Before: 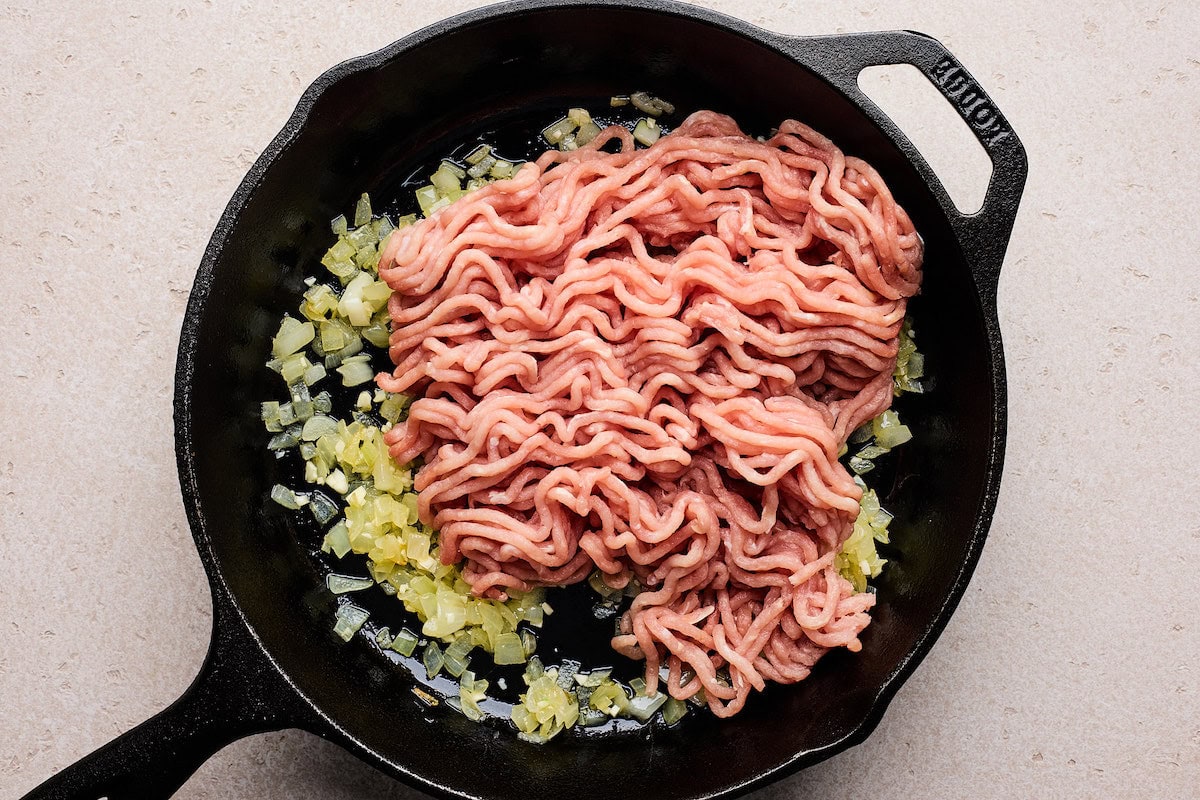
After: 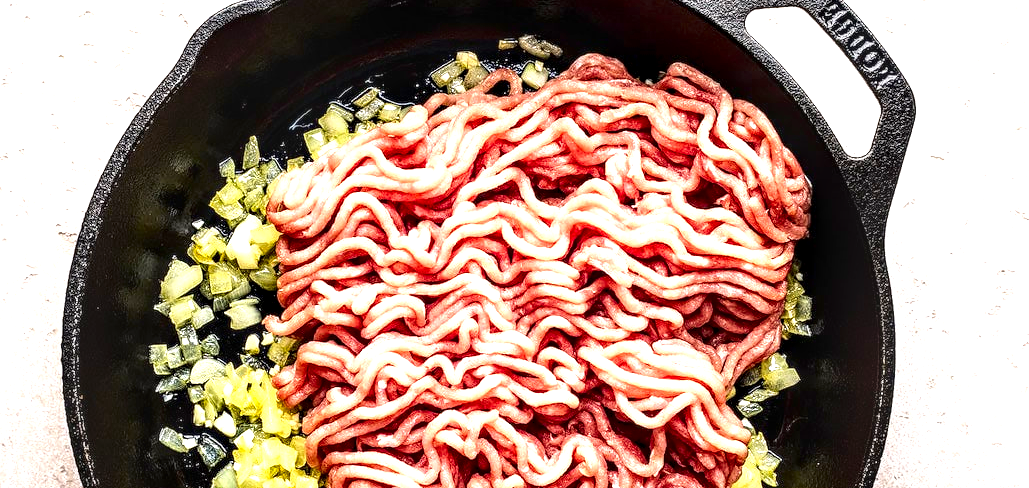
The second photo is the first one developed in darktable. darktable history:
exposure: exposure 1.136 EV, compensate highlight preservation false
crop and rotate: left 9.396%, top 7.246%, right 4.814%, bottom 31.713%
local contrast: highlights 17%, detail 186%
contrast brightness saturation: contrast 0.12, brightness -0.125, saturation 0.195
